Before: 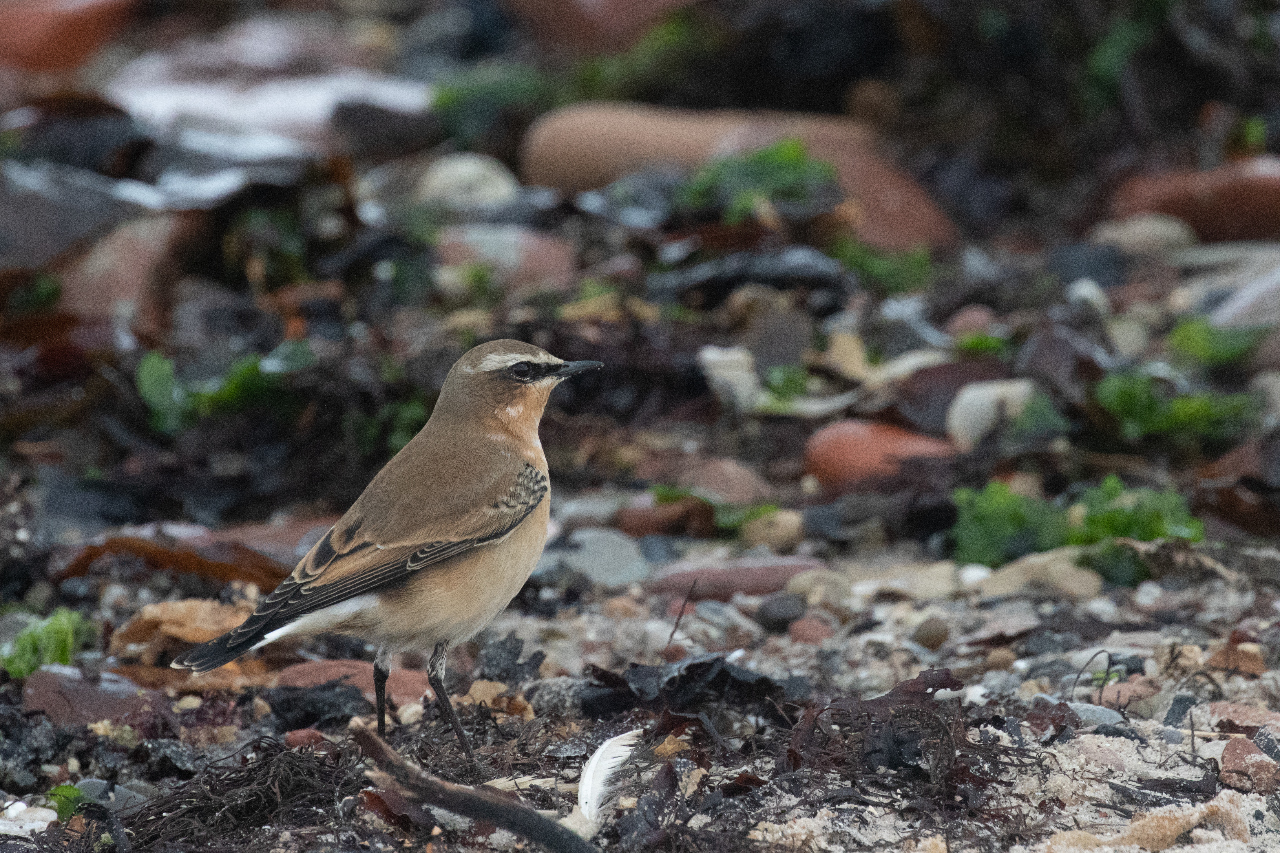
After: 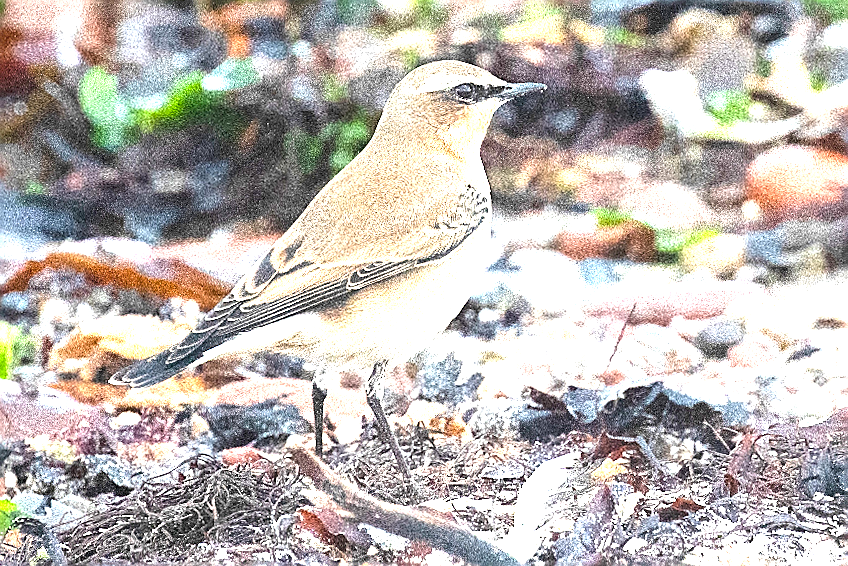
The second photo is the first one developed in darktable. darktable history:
sharpen: radius 1.406, amount 1.239, threshold 0.757
crop and rotate: angle -0.851°, left 3.567%, top 32.137%, right 28.637%
exposure: exposure 3.043 EV, compensate highlight preservation false
color balance rgb: linear chroma grading › global chroma 15.06%, perceptual saturation grading › global saturation -2.715%, global vibrance 20%
